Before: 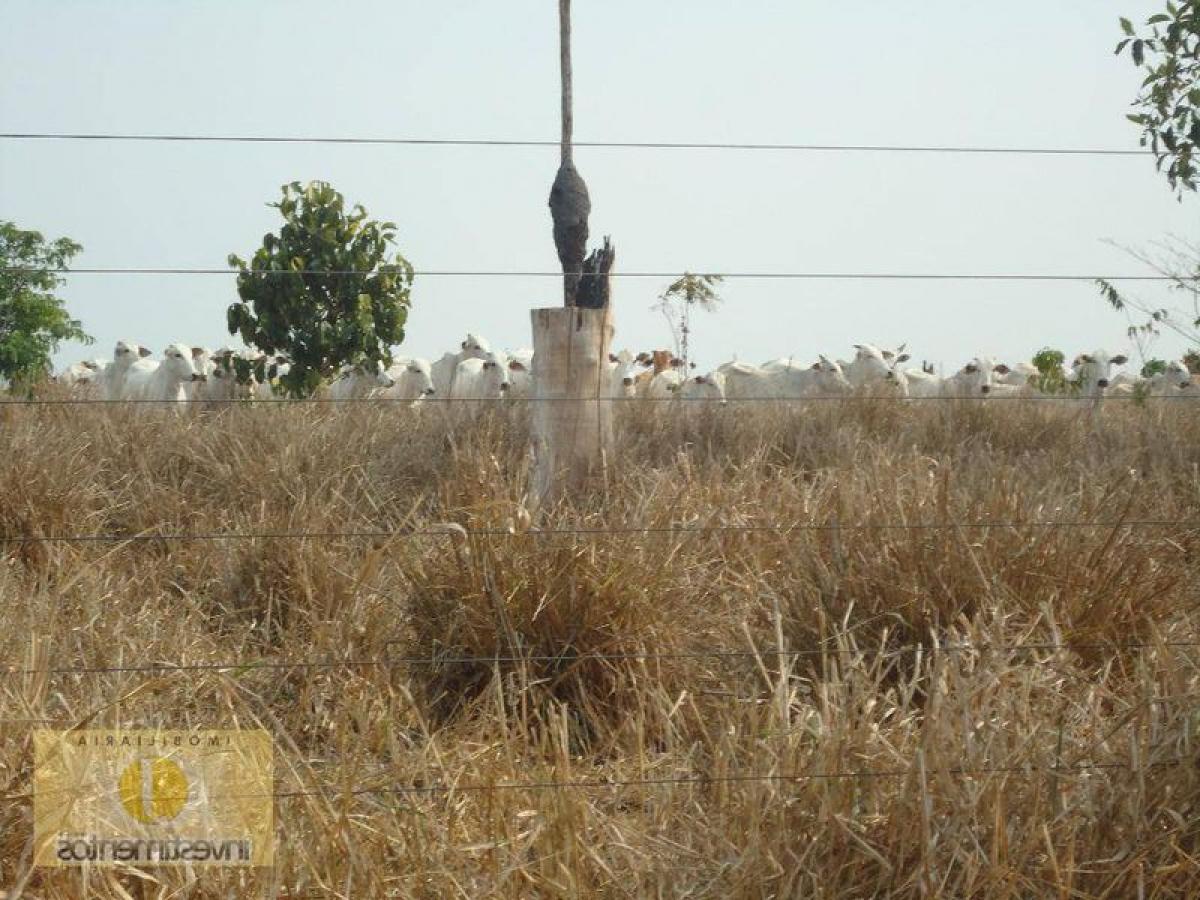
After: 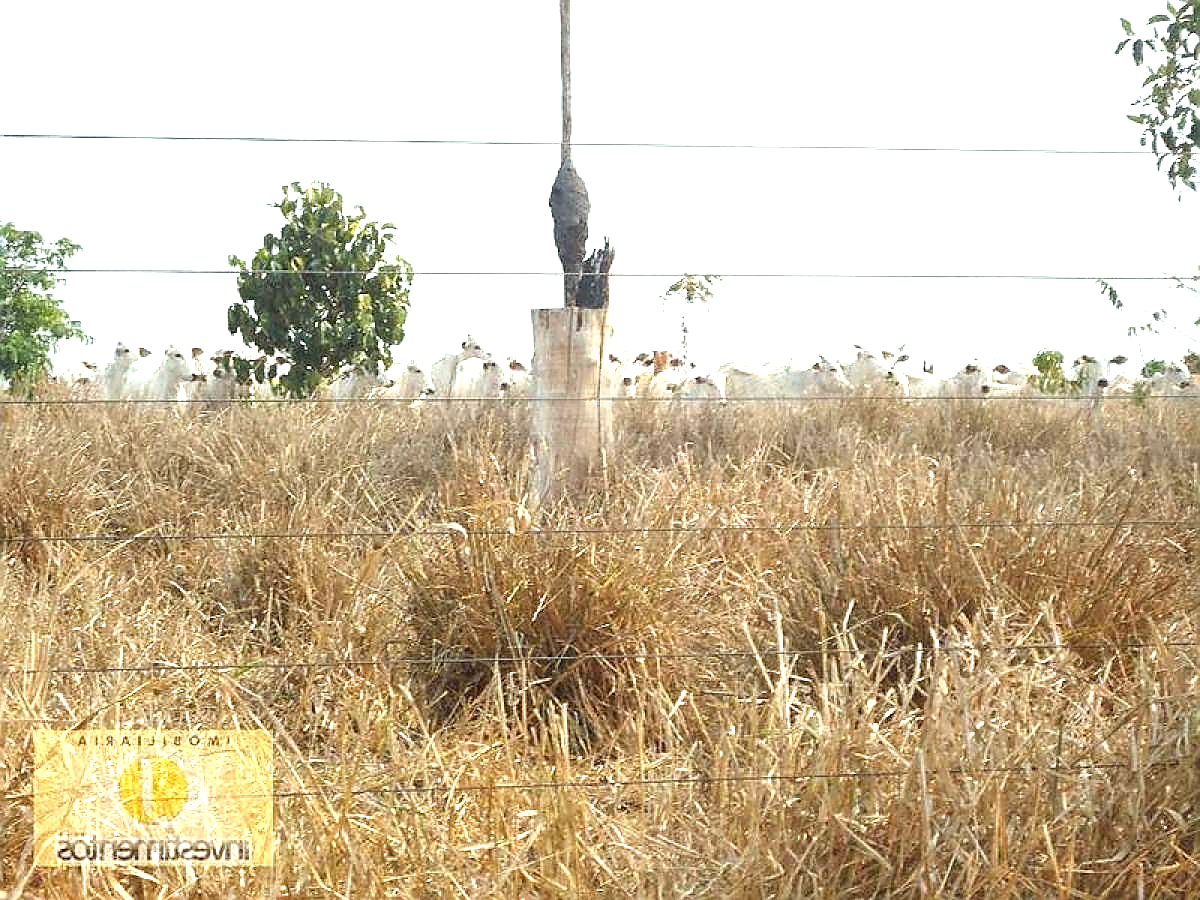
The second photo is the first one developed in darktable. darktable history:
sharpen: radius 1.4, amount 1.25, threshold 0.7
exposure: black level correction 0.001, exposure 1.3 EV, compensate highlight preservation false
